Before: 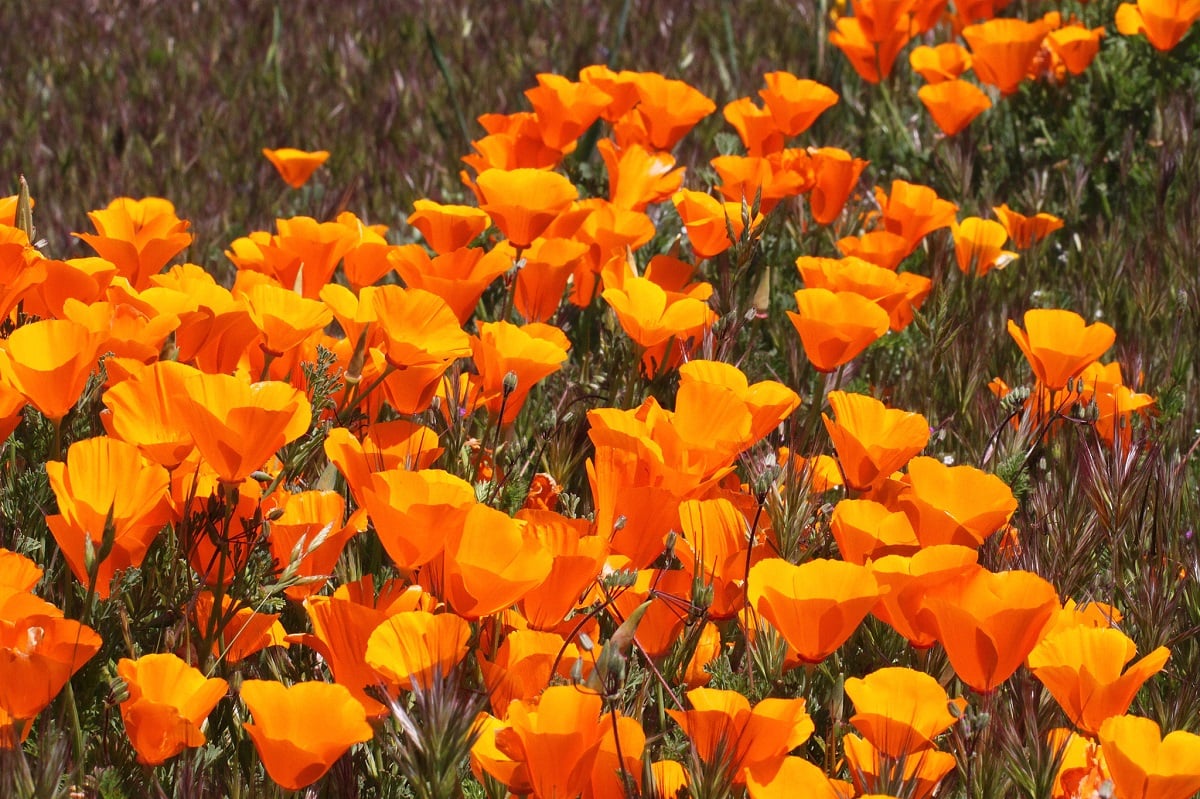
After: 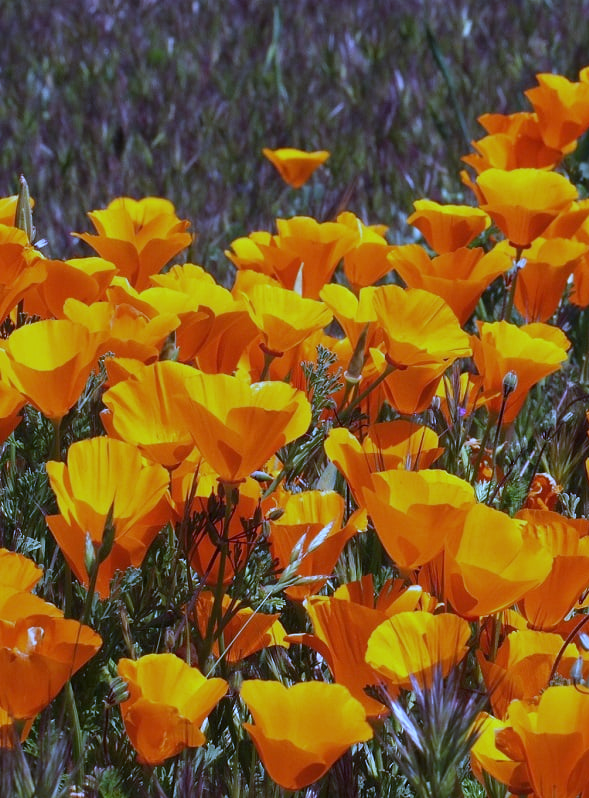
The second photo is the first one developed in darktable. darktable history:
crop and rotate: left 0%, top 0%, right 50.845%
white balance: red 0.766, blue 1.537
